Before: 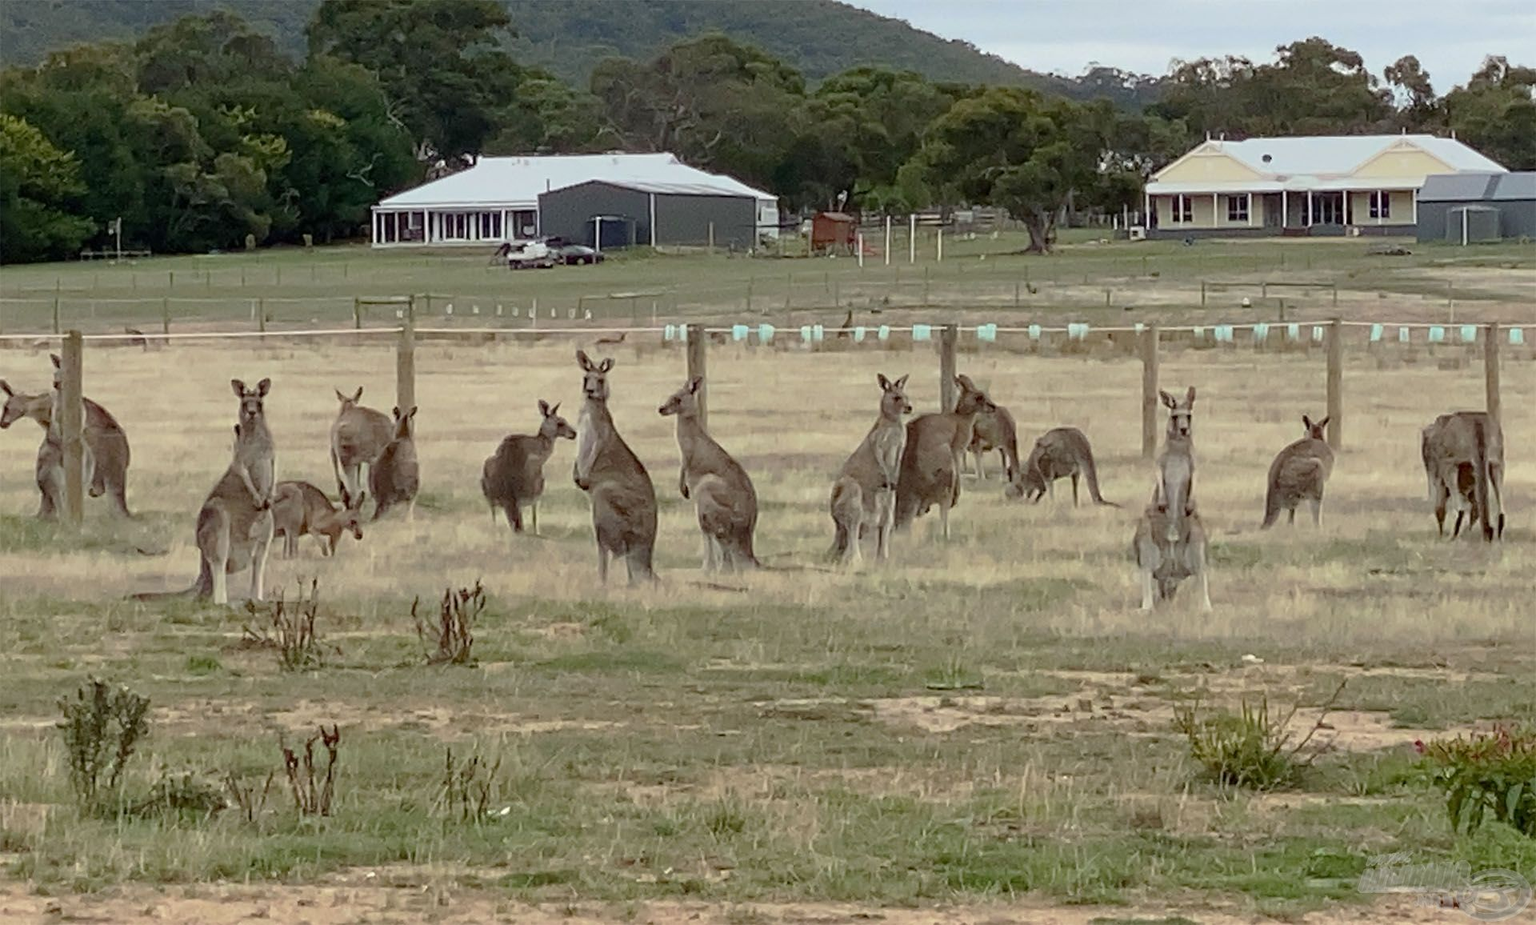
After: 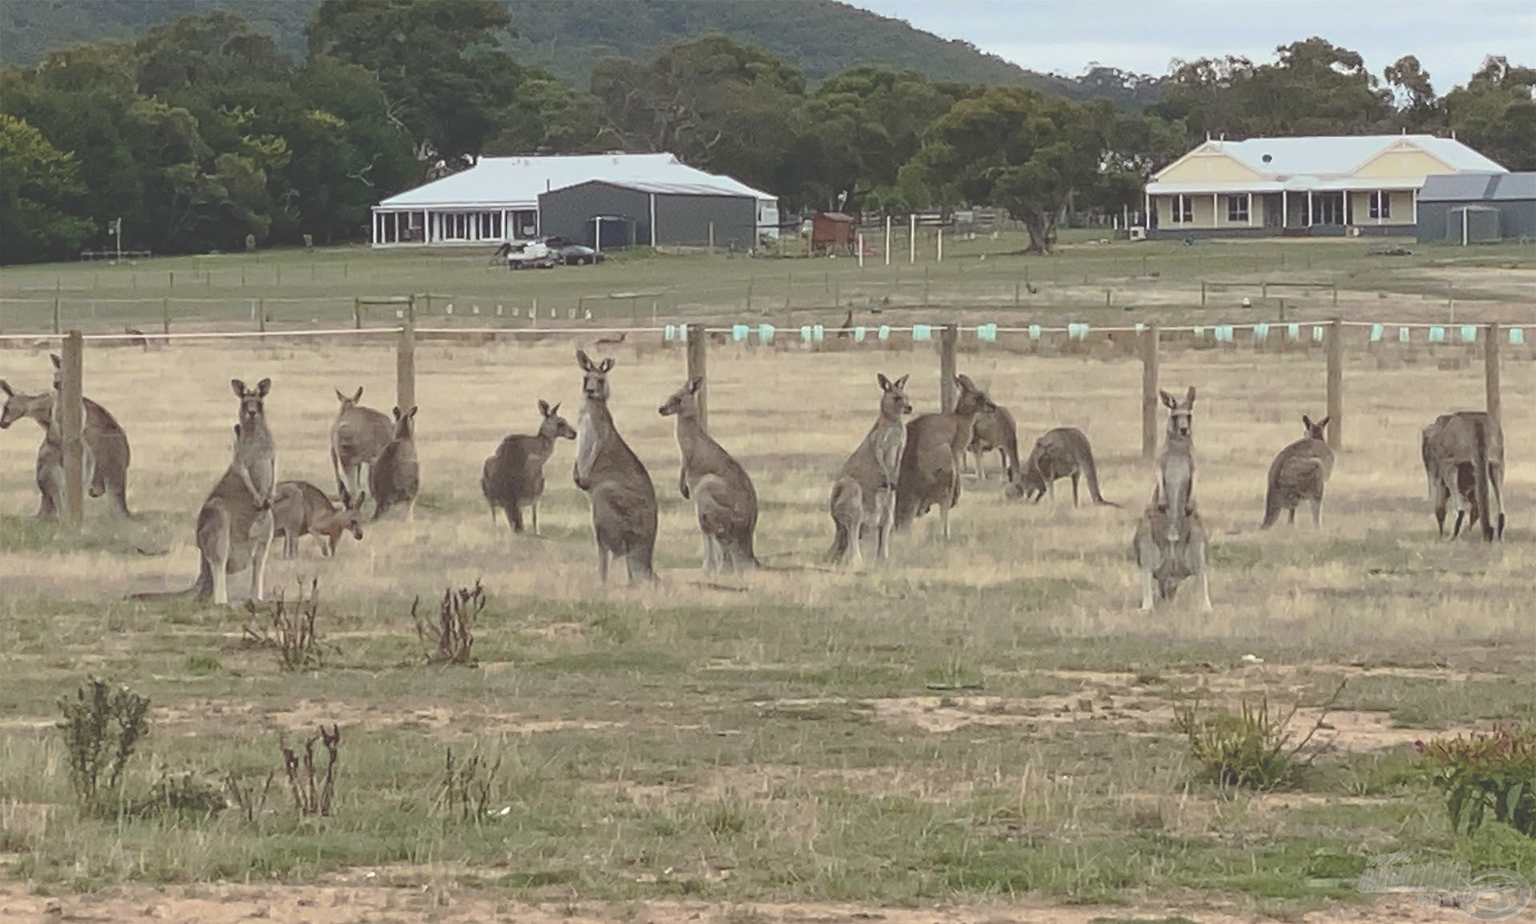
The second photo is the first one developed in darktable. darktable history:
exposure: black level correction -0.041, exposure 0.064 EV, compensate highlight preservation false
color zones: curves: ch1 [(0, 0.455) (0.063, 0.455) (0.286, 0.495) (0.429, 0.5) (0.571, 0.5) (0.714, 0.5) (0.857, 0.5) (1, 0.455)]; ch2 [(0, 0.532) (0.063, 0.521) (0.233, 0.447) (0.429, 0.489) (0.571, 0.5) (0.714, 0.5) (0.857, 0.5) (1, 0.532)]
